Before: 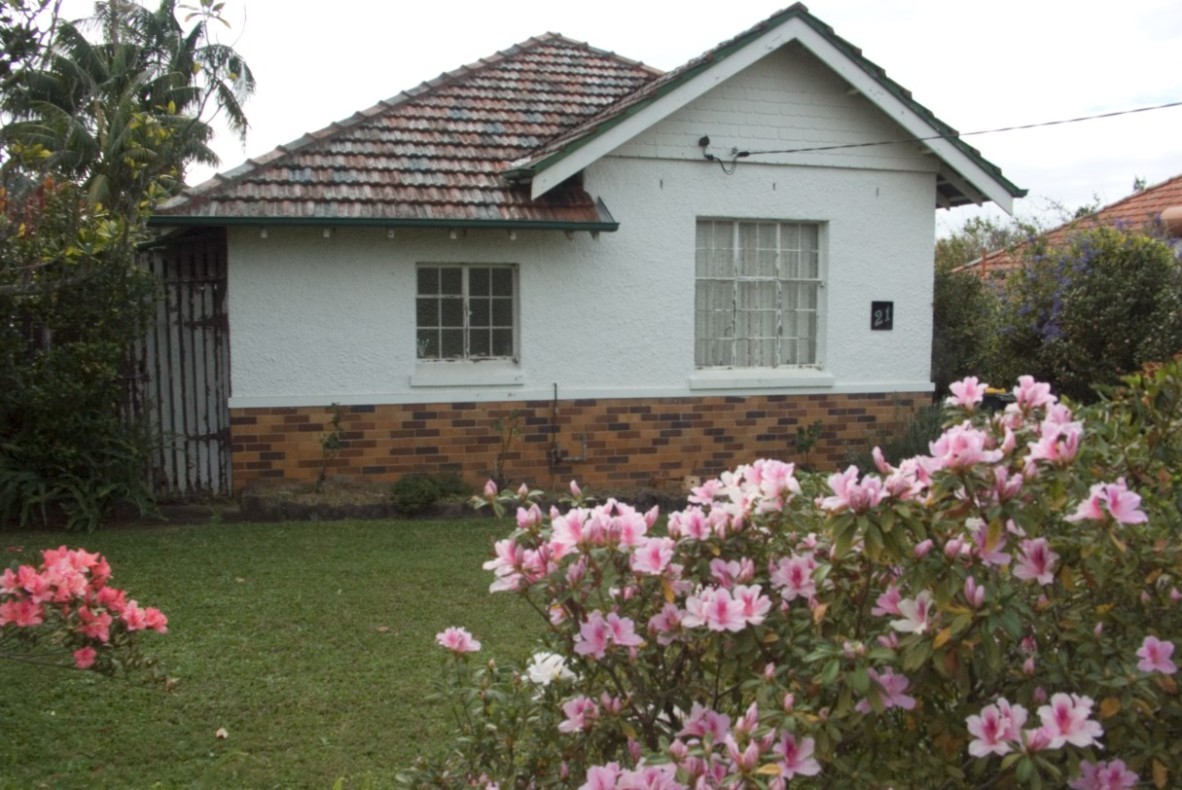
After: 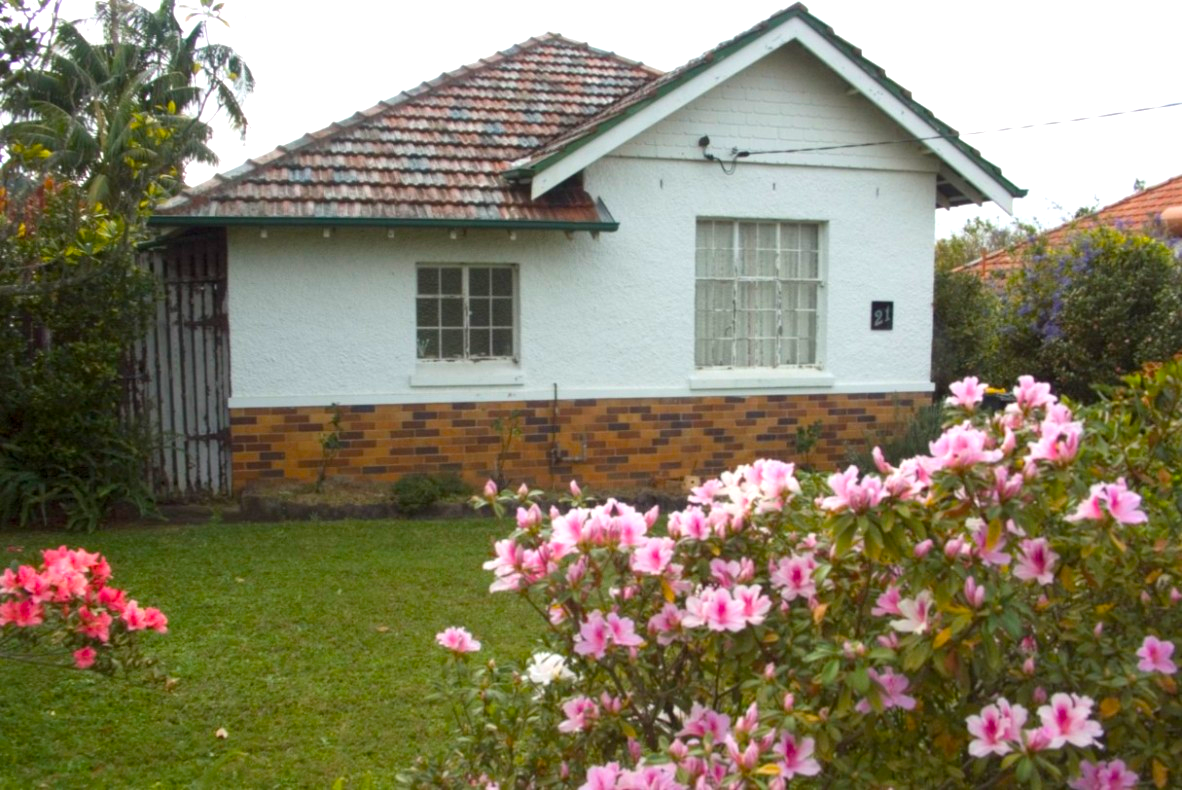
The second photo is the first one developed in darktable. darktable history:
exposure: black level correction 0.001, exposure 0.5 EV, compensate exposure bias true, compensate highlight preservation false
color balance rgb: linear chroma grading › global chroma 15%, perceptual saturation grading › global saturation 30%
